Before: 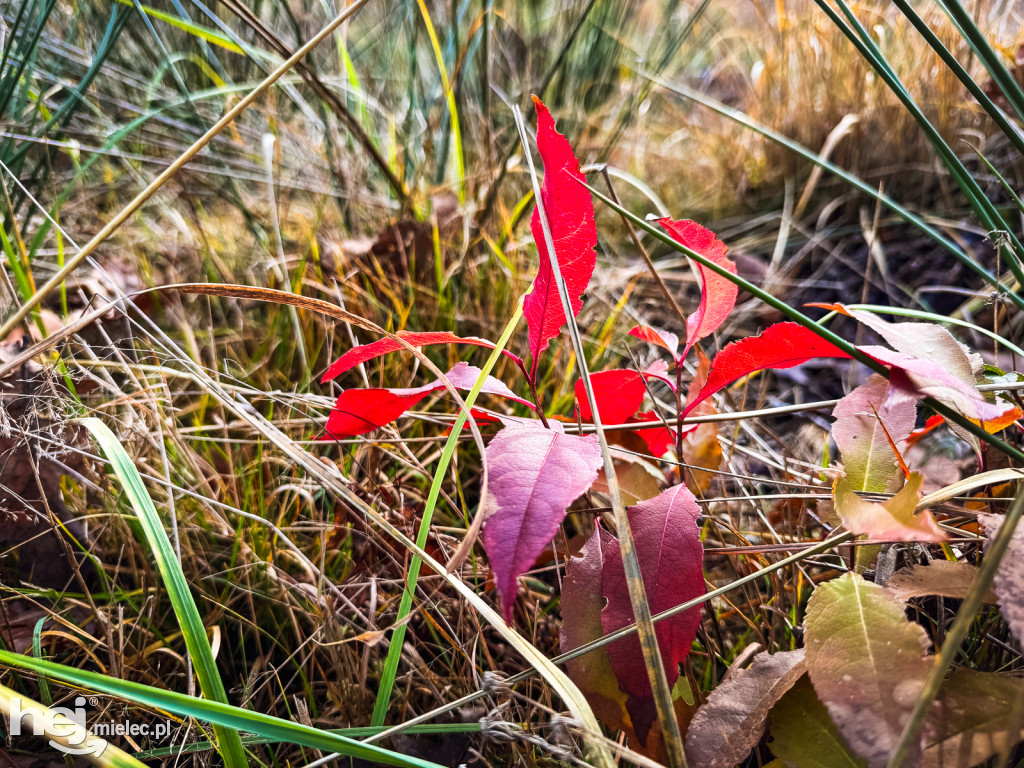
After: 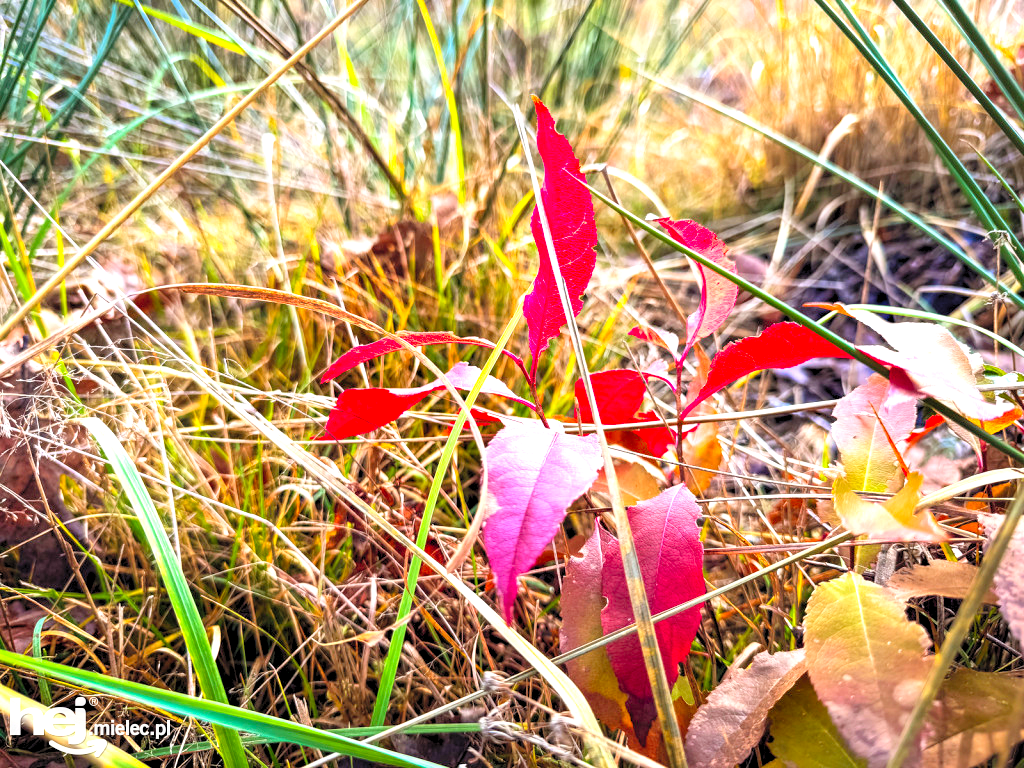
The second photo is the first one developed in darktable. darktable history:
levels: levels [0.036, 0.364, 0.827]
contrast brightness saturation: contrast 0.073, brightness 0.074, saturation 0.18
